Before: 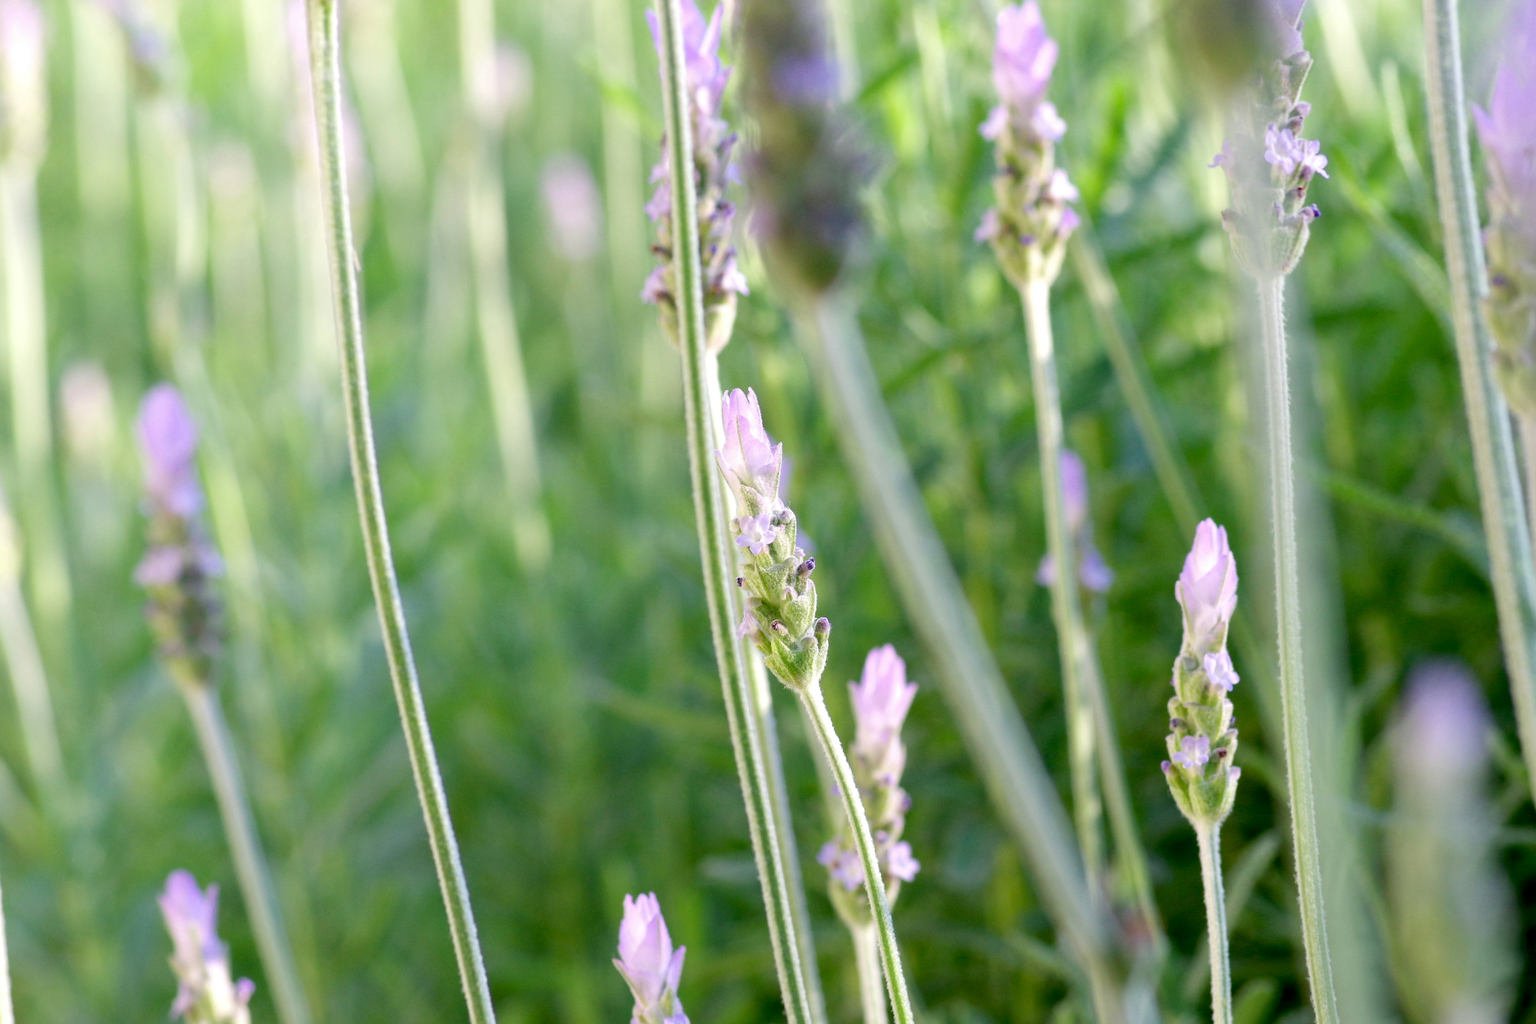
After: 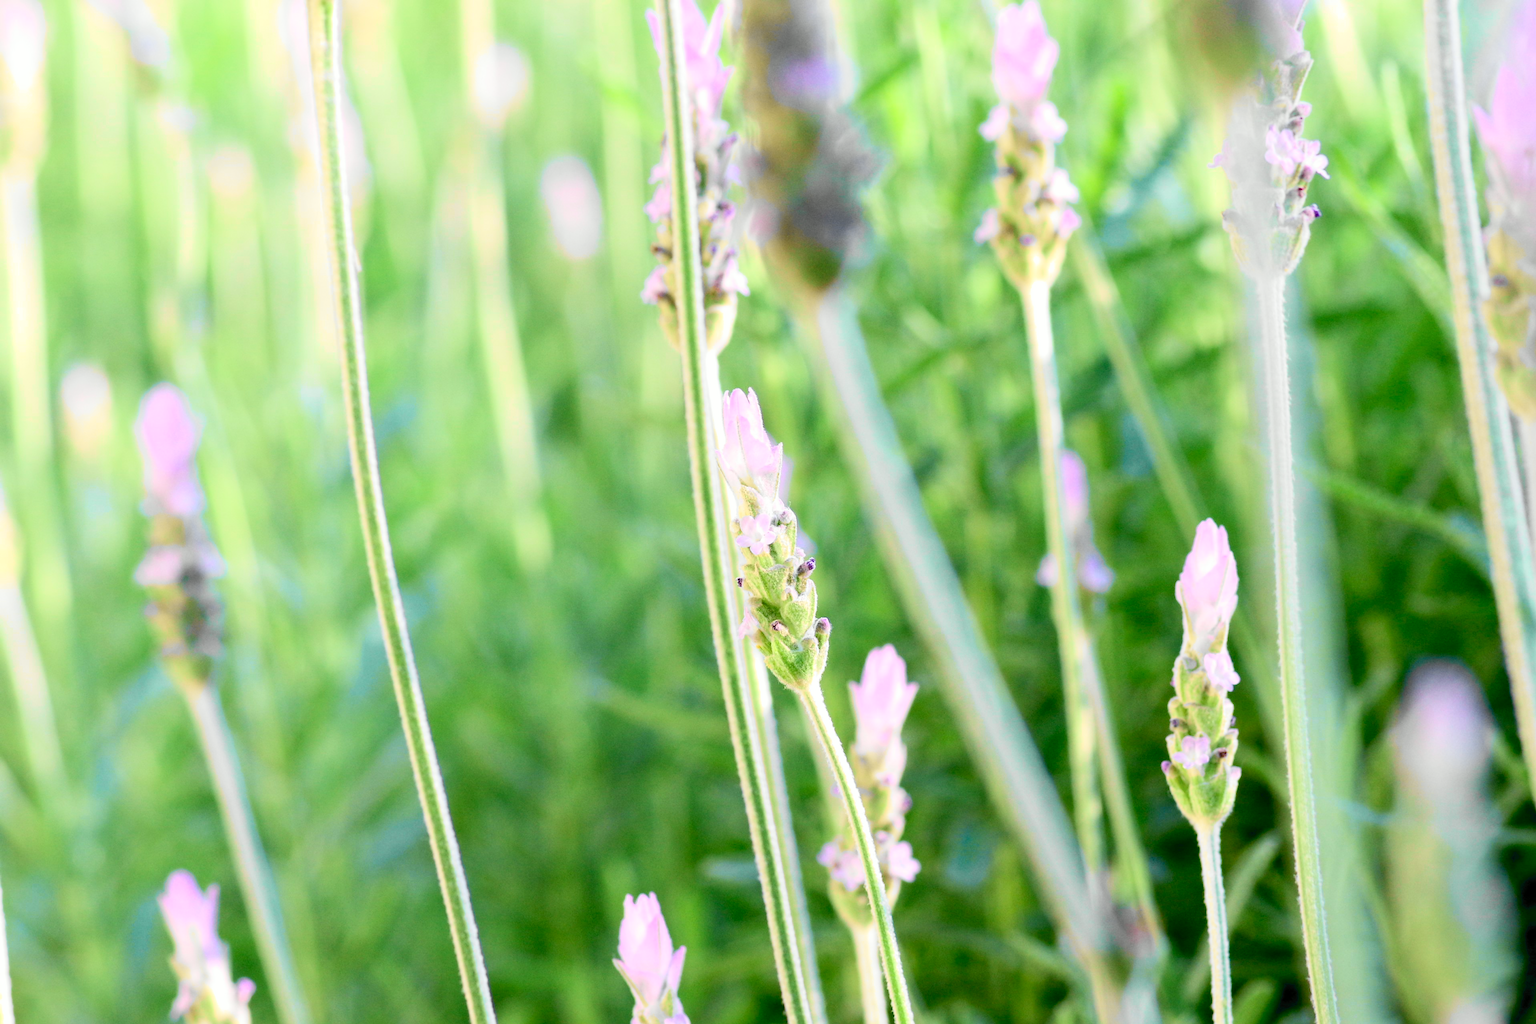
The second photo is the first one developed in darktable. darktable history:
tone curve: curves: ch0 [(0, 0) (0.055, 0.057) (0.258, 0.307) (0.434, 0.543) (0.517, 0.657) (0.745, 0.874) (1, 1)]; ch1 [(0, 0) (0.346, 0.307) (0.418, 0.383) (0.46, 0.439) (0.482, 0.493) (0.502, 0.497) (0.517, 0.506) (0.55, 0.561) (0.588, 0.61) (0.646, 0.688) (1, 1)]; ch2 [(0, 0) (0.346, 0.34) (0.431, 0.45) (0.485, 0.499) (0.5, 0.503) (0.527, 0.508) (0.545, 0.562) (0.679, 0.706) (1, 1)], color space Lab, independent channels, preserve colors none
